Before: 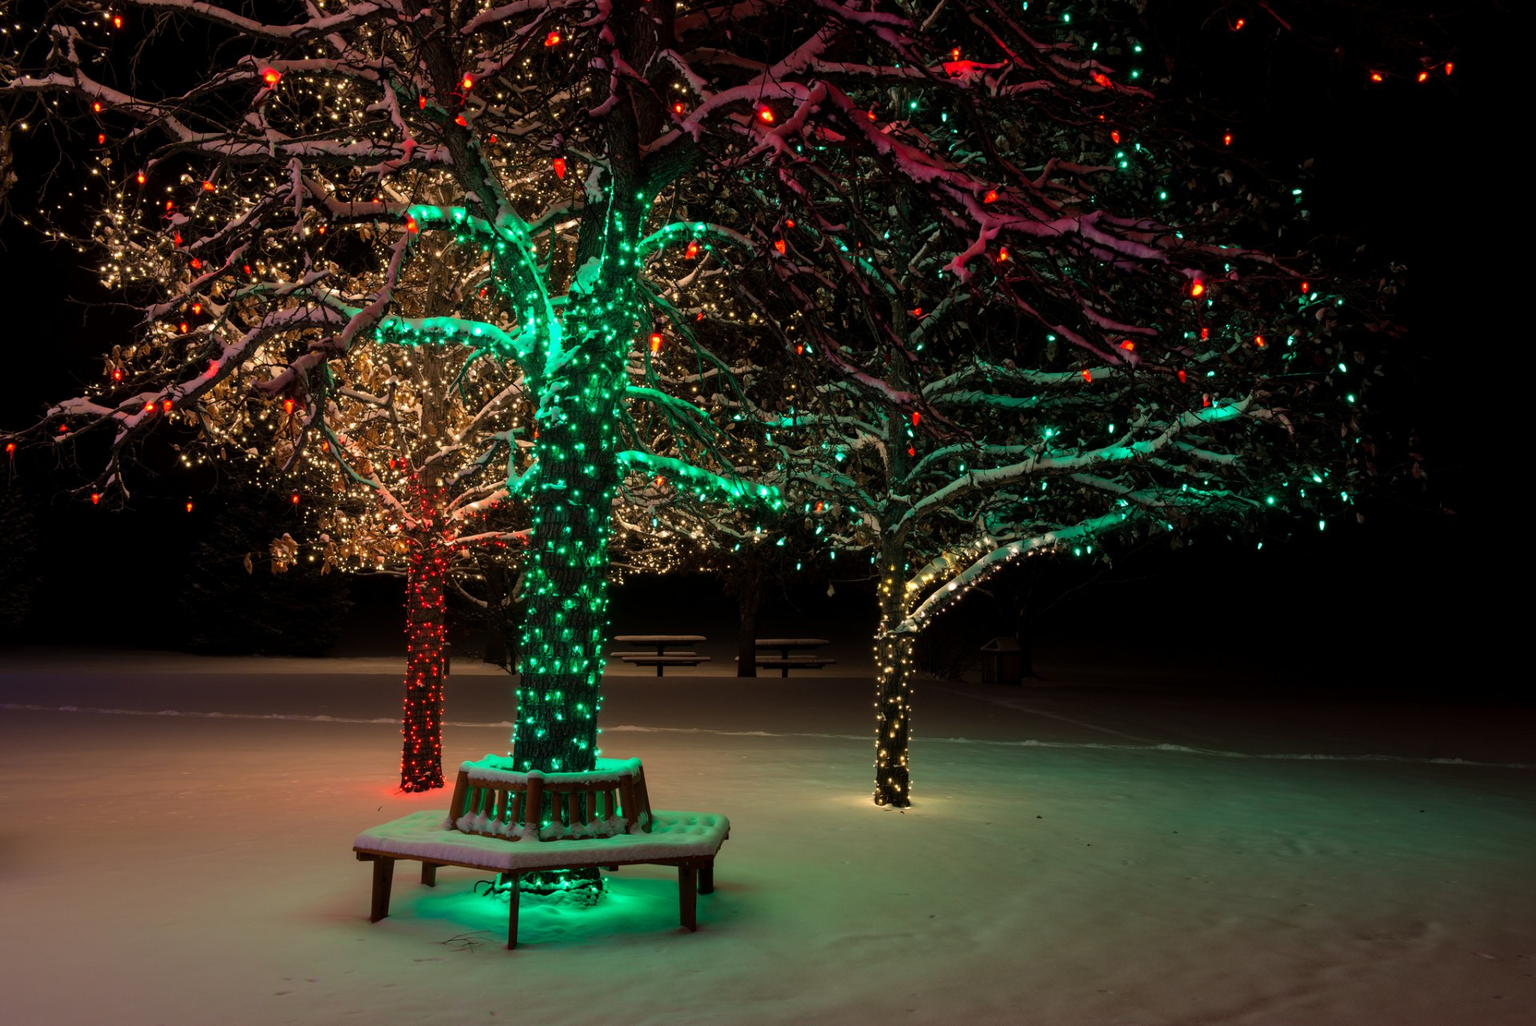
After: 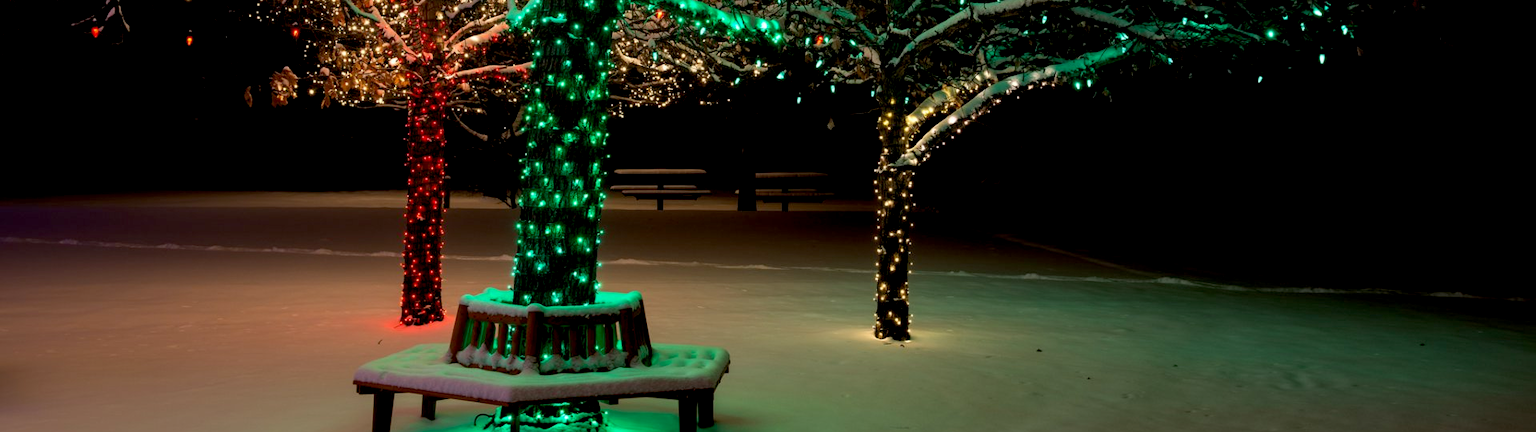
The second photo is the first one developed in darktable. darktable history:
crop: top 45.551%, bottom 12.262%
exposure: black level correction 0.01, exposure 0.014 EV, compensate highlight preservation false
